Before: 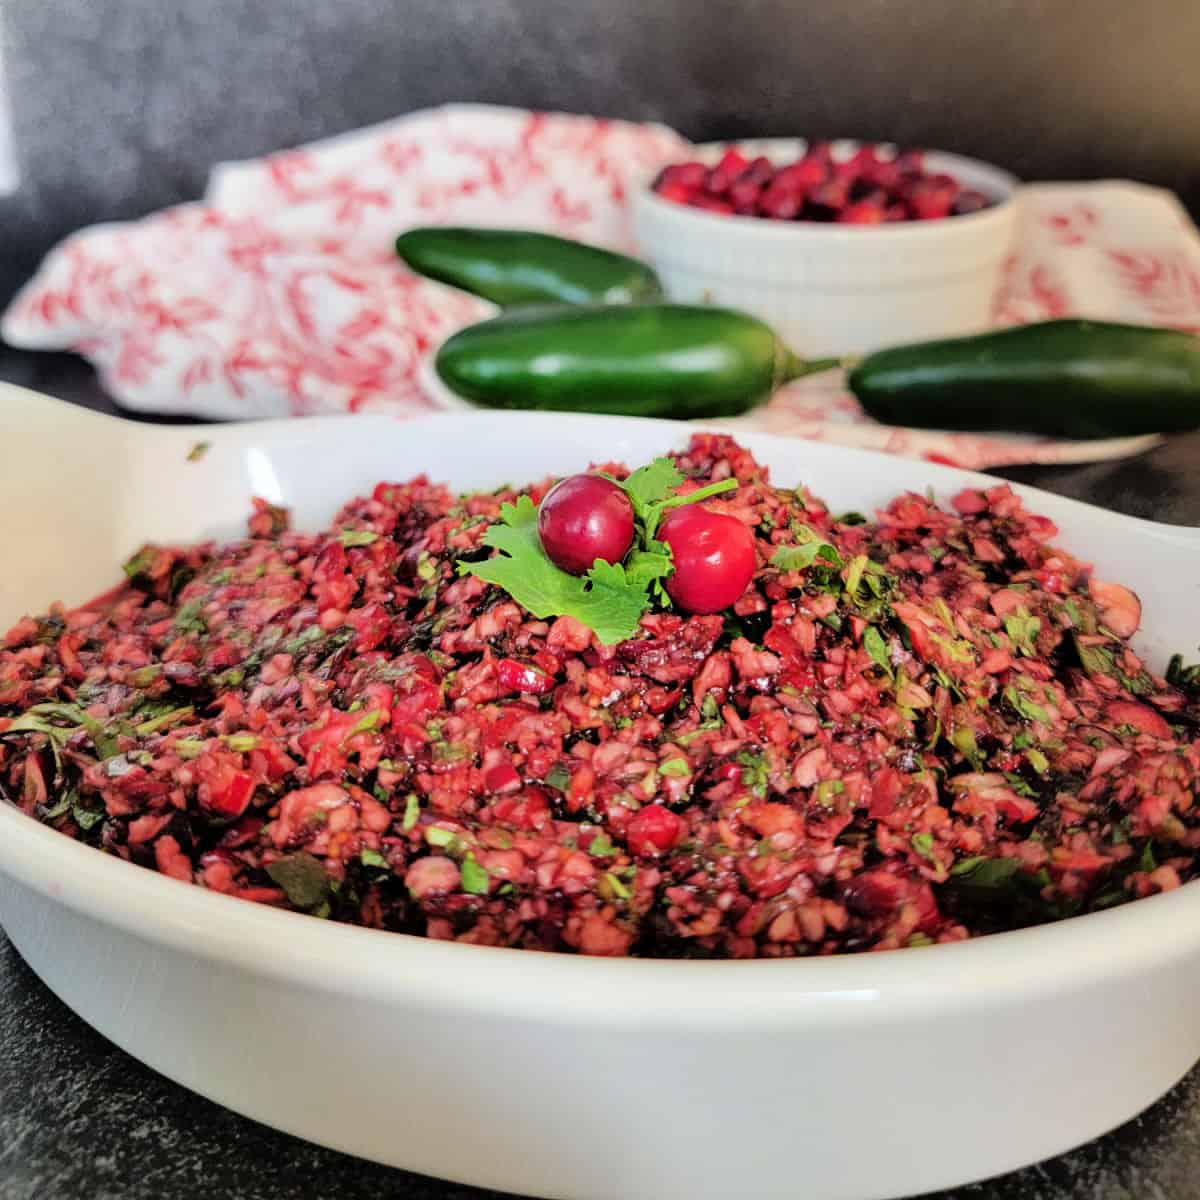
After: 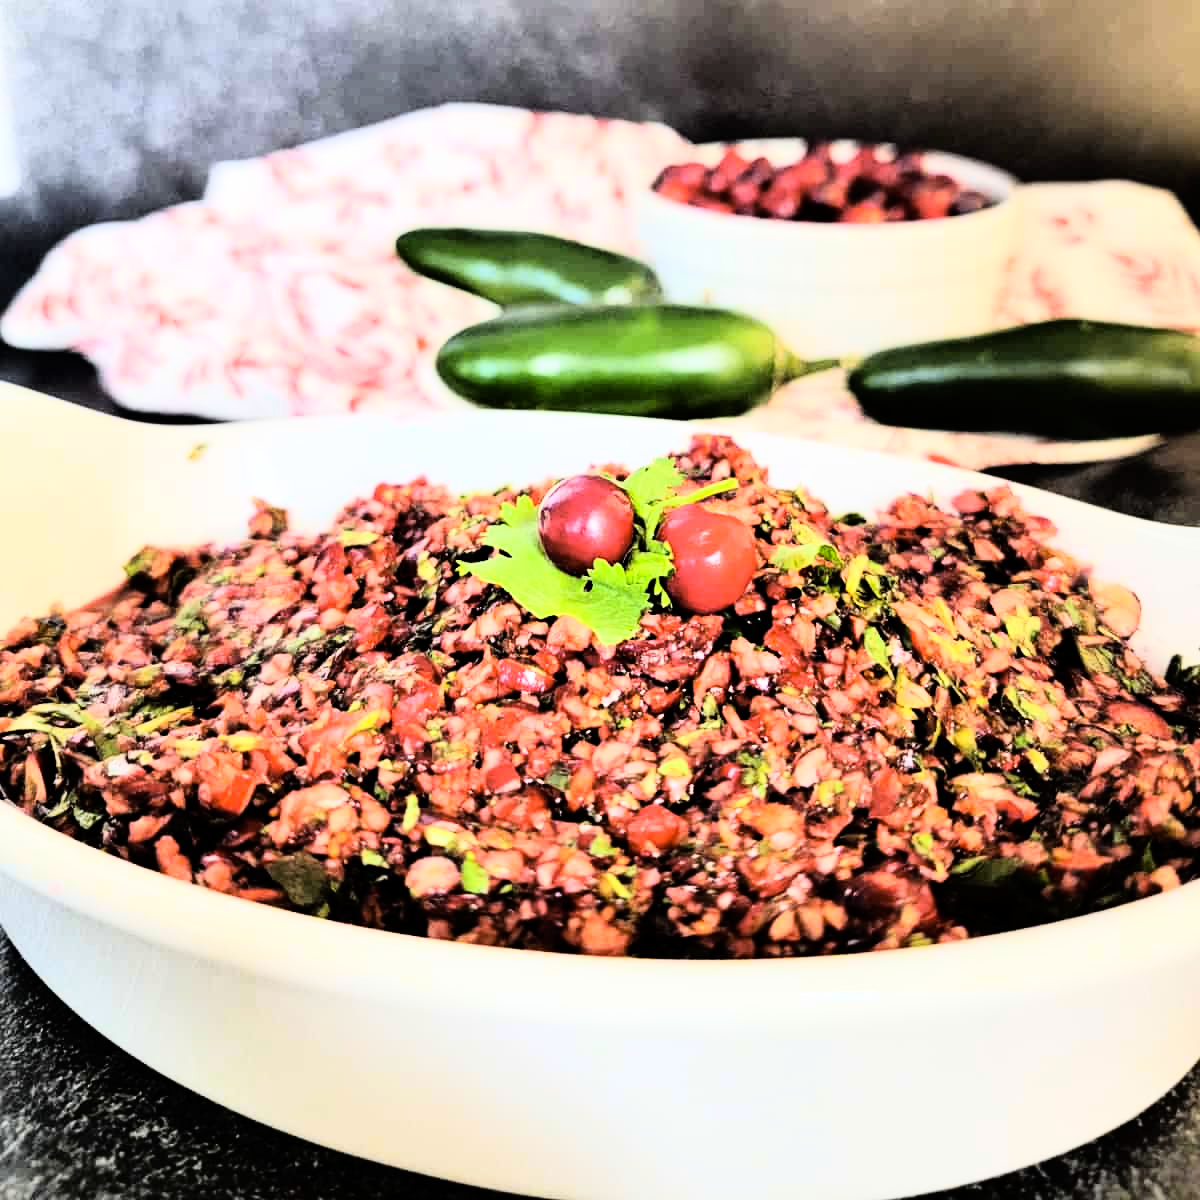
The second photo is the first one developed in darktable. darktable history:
rgb curve: curves: ch0 [(0, 0) (0.21, 0.15) (0.24, 0.21) (0.5, 0.75) (0.75, 0.96) (0.89, 0.99) (1, 1)]; ch1 [(0, 0.02) (0.21, 0.13) (0.25, 0.2) (0.5, 0.67) (0.75, 0.9) (0.89, 0.97) (1, 1)]; ch2 [(0, 0.02) (0.21, 0.13) (0.25, 0.2) (0.5, 0.67) (0.75, 0.9) (0.89, 0.97) (1, 1)], compensate middle gray true
color contrast: green-magenta contrast 0.8, blue-yellow contrast 1.1, unbound 0
